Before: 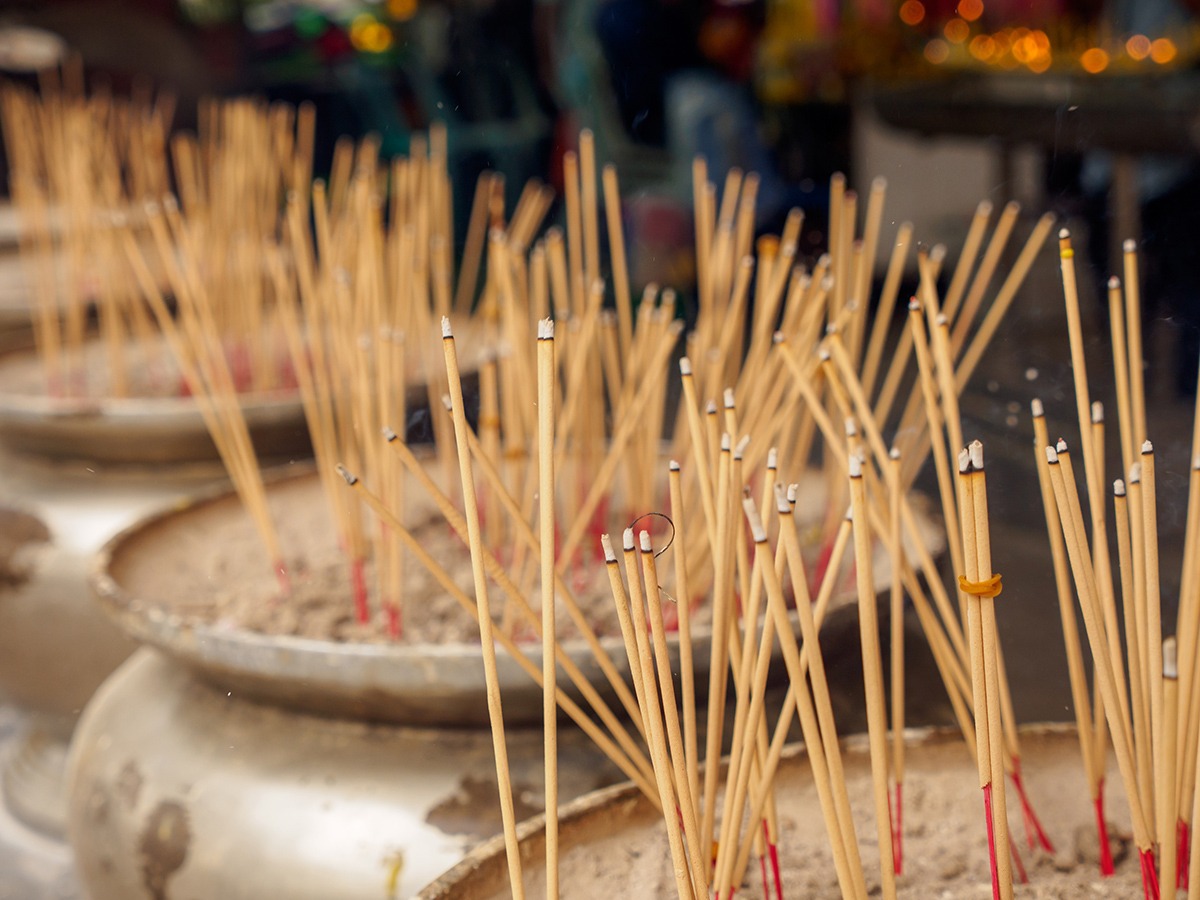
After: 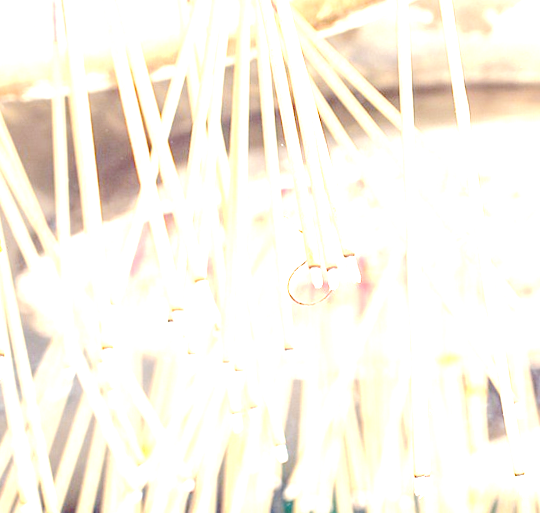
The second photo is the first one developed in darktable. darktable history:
orientation "rotate by 180 degrees": orientation rotate 180°
rotate and perspective: rotation -1.75°, automatic cropping off
exposure: exposure 1.061 EV
tone equalizer "contrast tone curve: soft": -8 EV -0.417 EV, -7 EV -0.389 EV, -6 EV -0.333 EV, -5 EV -0.222 EV, -3 EV 0.222 EV, -2 EV 0.333 EV, -1 EV 0.389 EV, +0 EV 0.417 EV, edges refinement/feathering 500, mask exposure compensation -1.57 EV, preserve details no
crop: left 20.248%, top 10.86%, right 35.675%, bottom 34.321%
